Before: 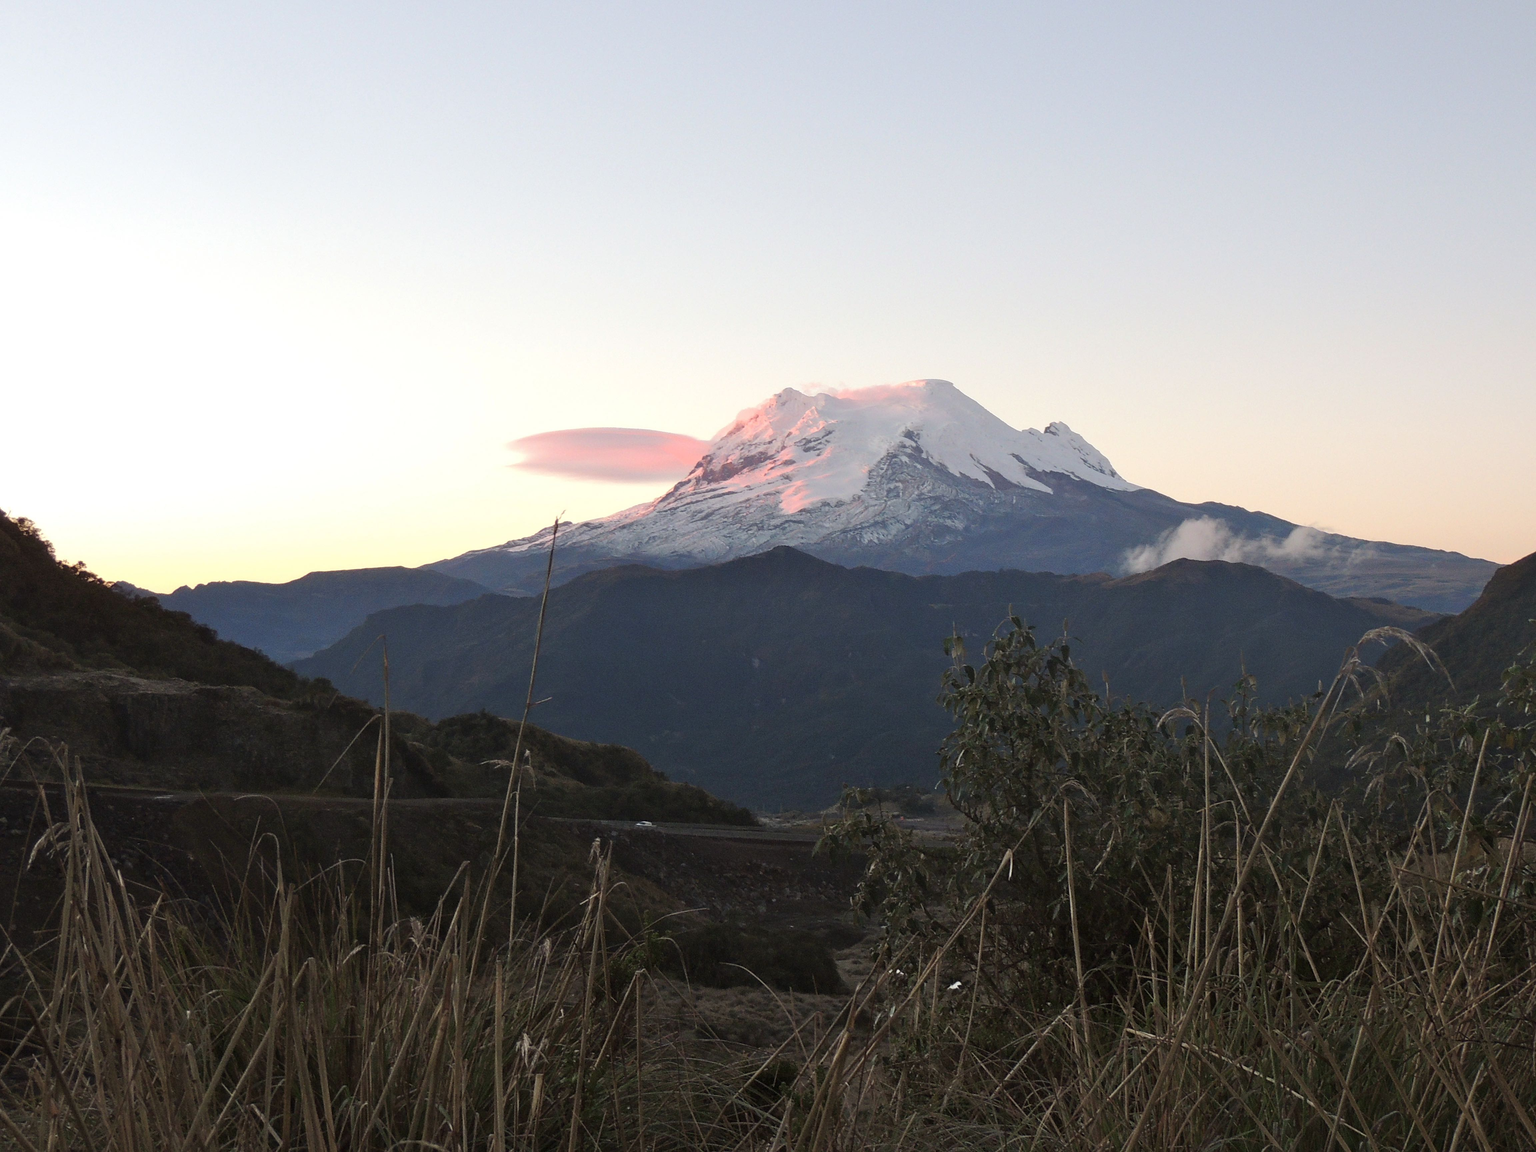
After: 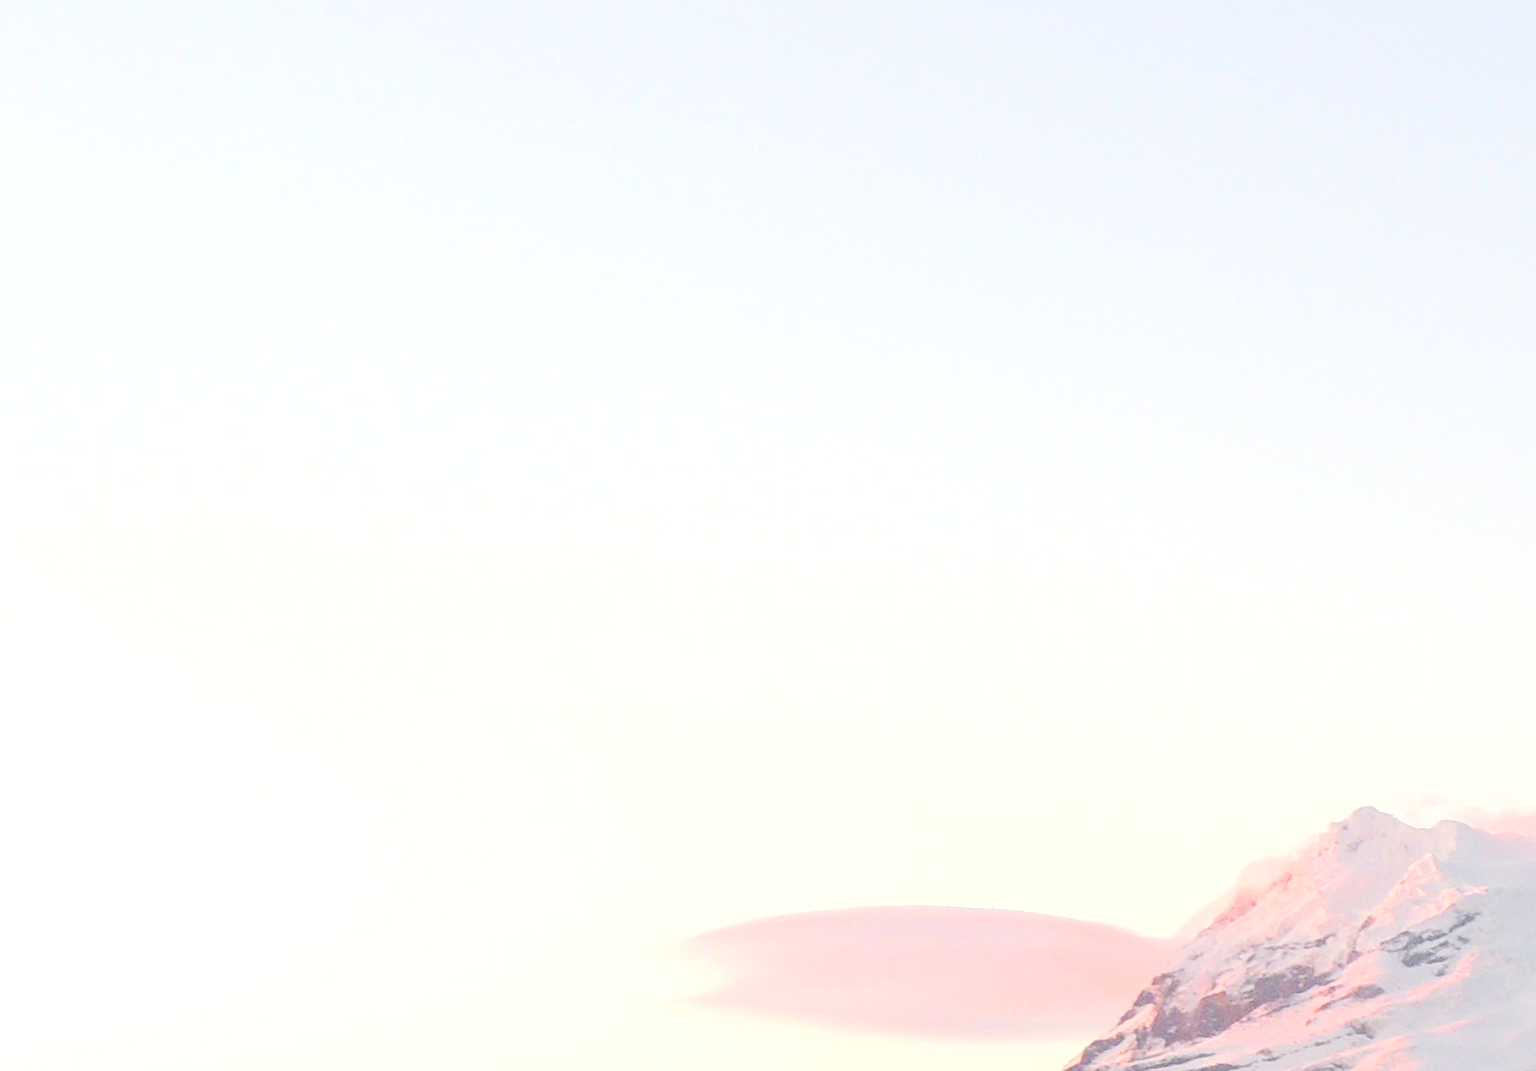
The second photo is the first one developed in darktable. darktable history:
shadows and highlights: shadows -11.27, white point adjustment 3.88, highlights 28.41
contrast brightness saturation: brightness 0.272
crop: left 15.498%, top 5.446%, right 44.188%, bottom 57.053%
